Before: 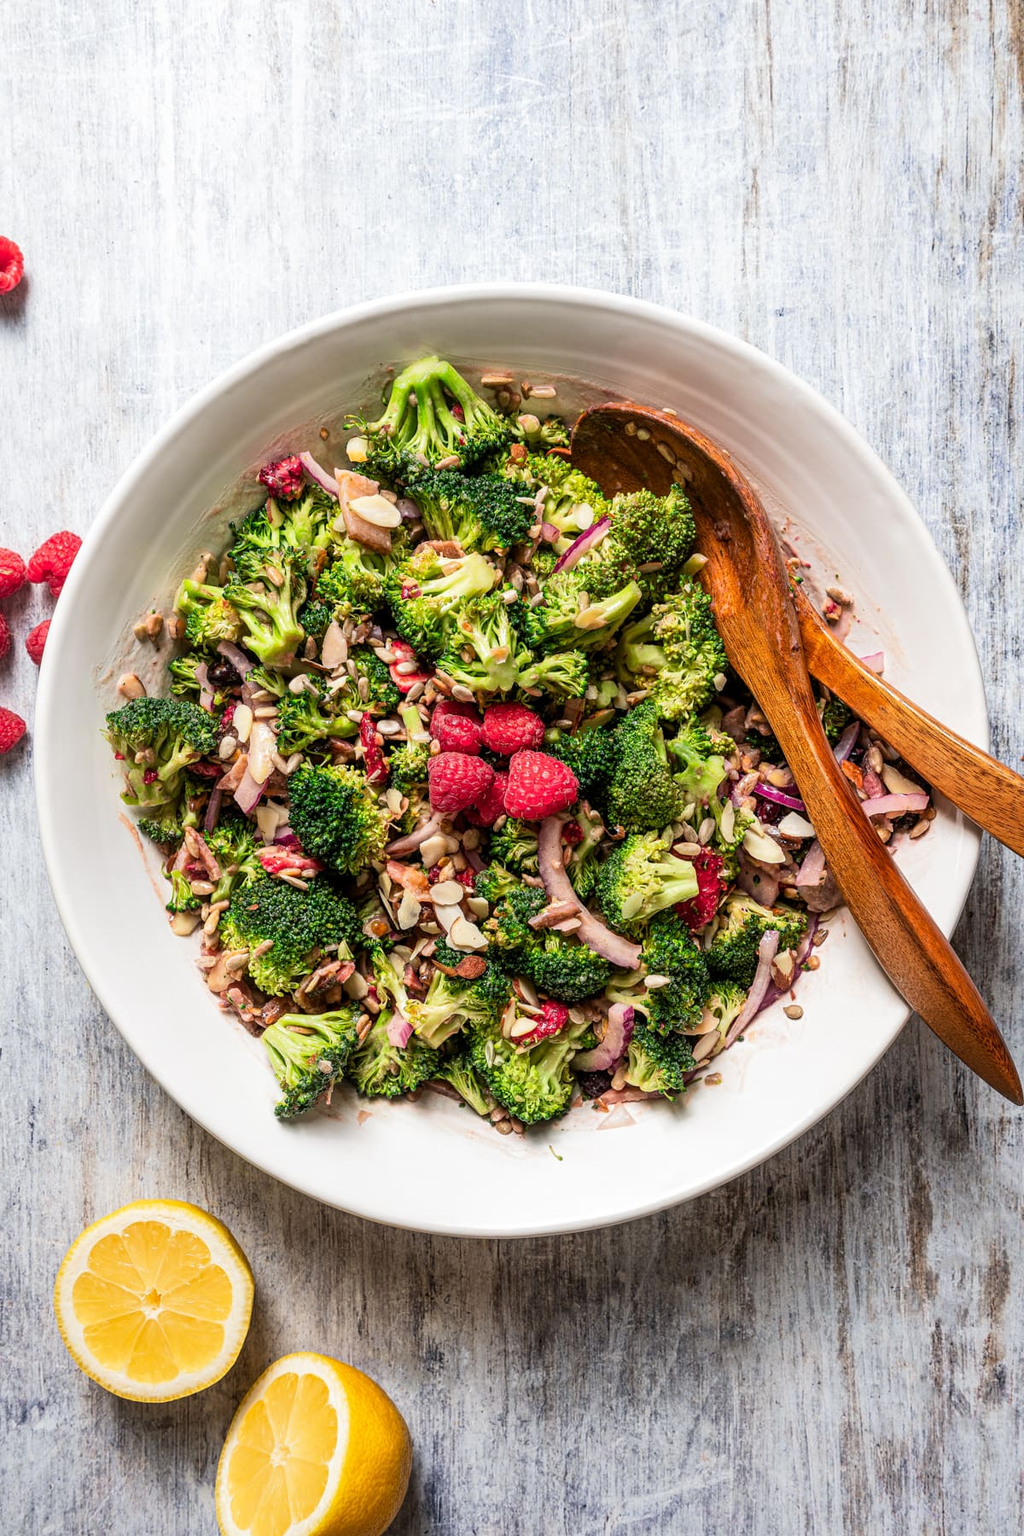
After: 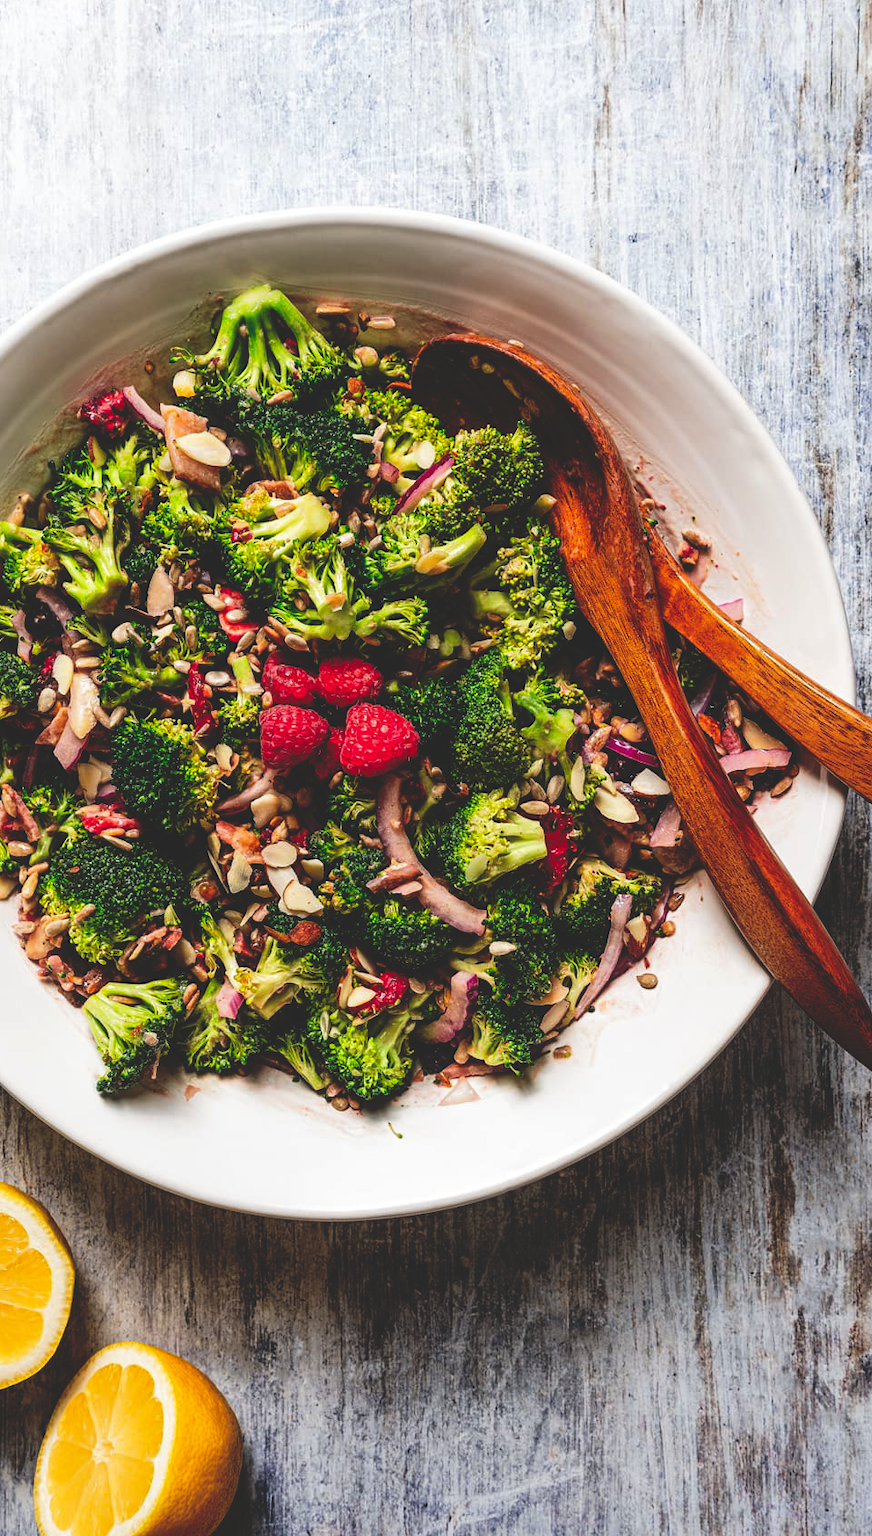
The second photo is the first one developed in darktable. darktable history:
base curve: curves: ch0 [(0, 0.02) (0.083, 0.036) (1, 1)], preserve colors none
crop and rotate: left 17.959%, top 5.771%, right 1.742%
